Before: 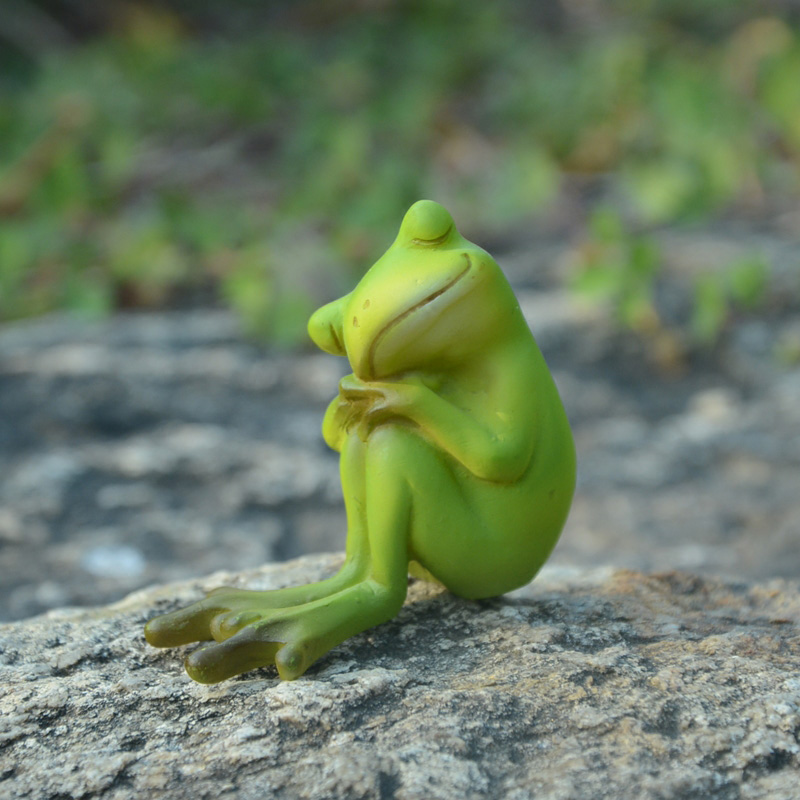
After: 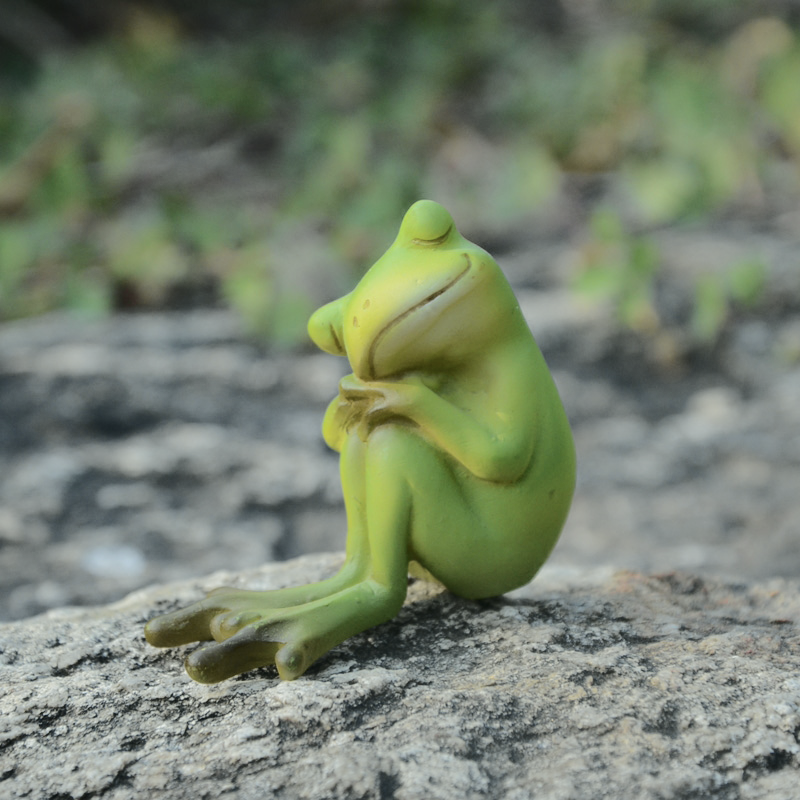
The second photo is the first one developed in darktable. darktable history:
tone curve: curves: ch0 [(0, 0) (0.058, 0.022) (0.265, 0.208) (0.41, 0.417) (0.485, 0.524) (0.638, 0.673) (0.845, 0.828) (0.994, 0.964)]; ch1 [(0, 0) (0.136, 0.146) (0.317, 0.34) (0.382, 0.408) (0.469, 0.482) (0.498, 0.497) (0.557, 0.573) (0.644, 0.643) (0.725, 0.765) (1, 1)]; ch2 [(0, 0) (0.352, 0.403) (0.45, 0.469) (0.502, 0.504) (0.54, 0.524) (0.592, 0.566) (0.638, 0.599) (1, 1)], color space Lab, independent channels, preserve colors none
